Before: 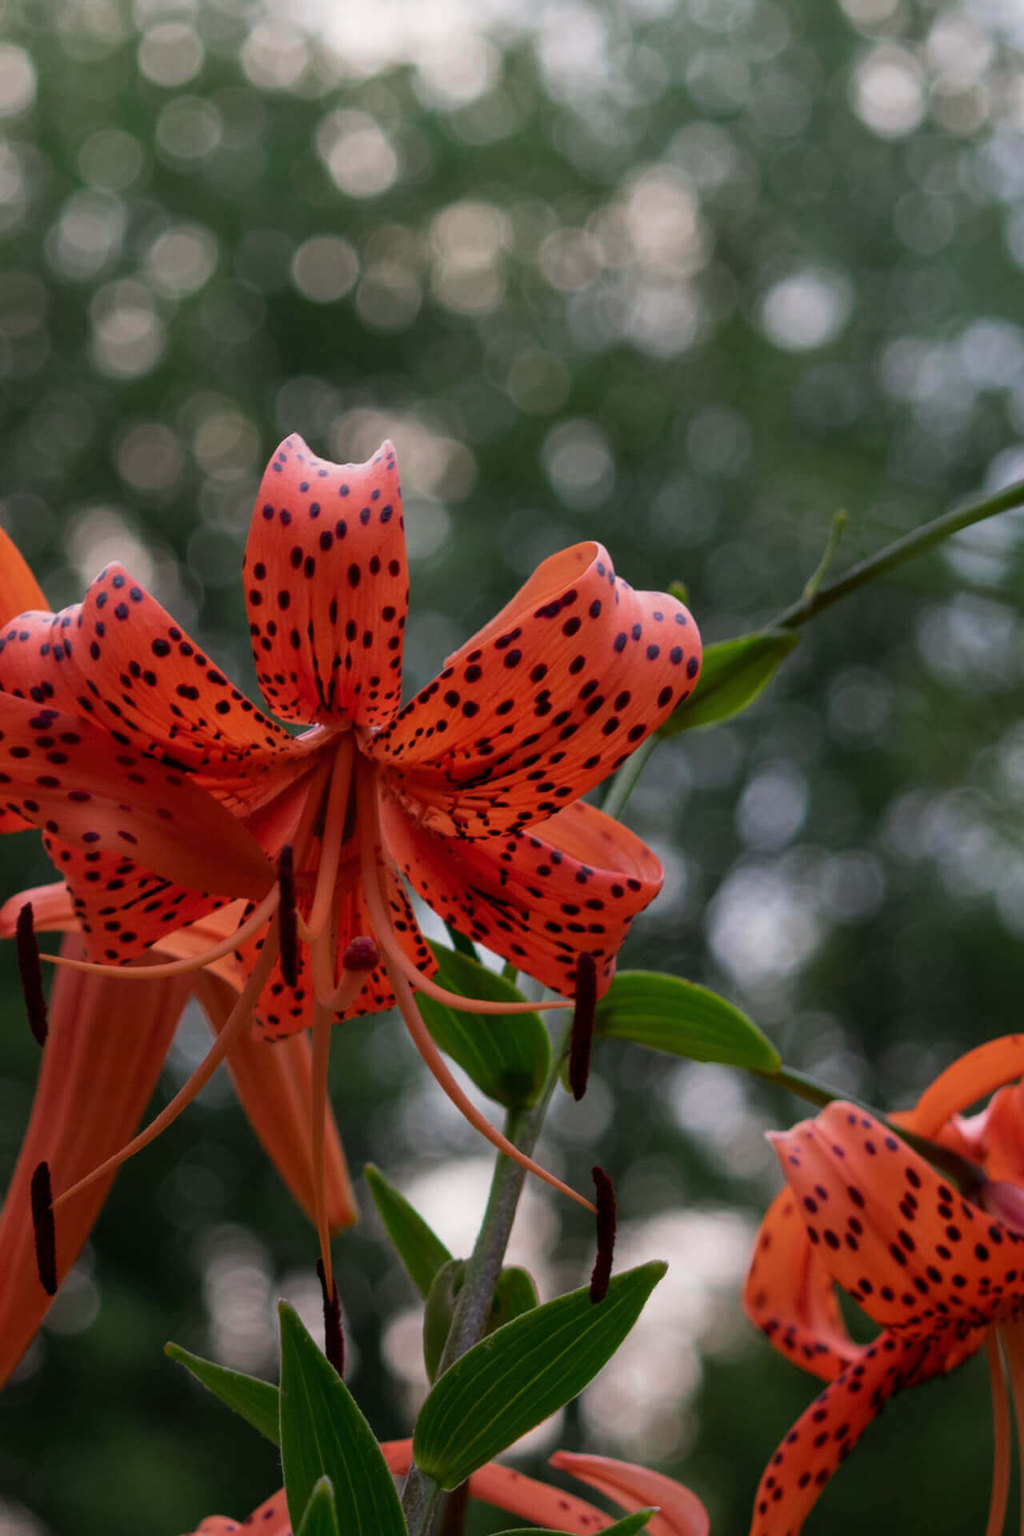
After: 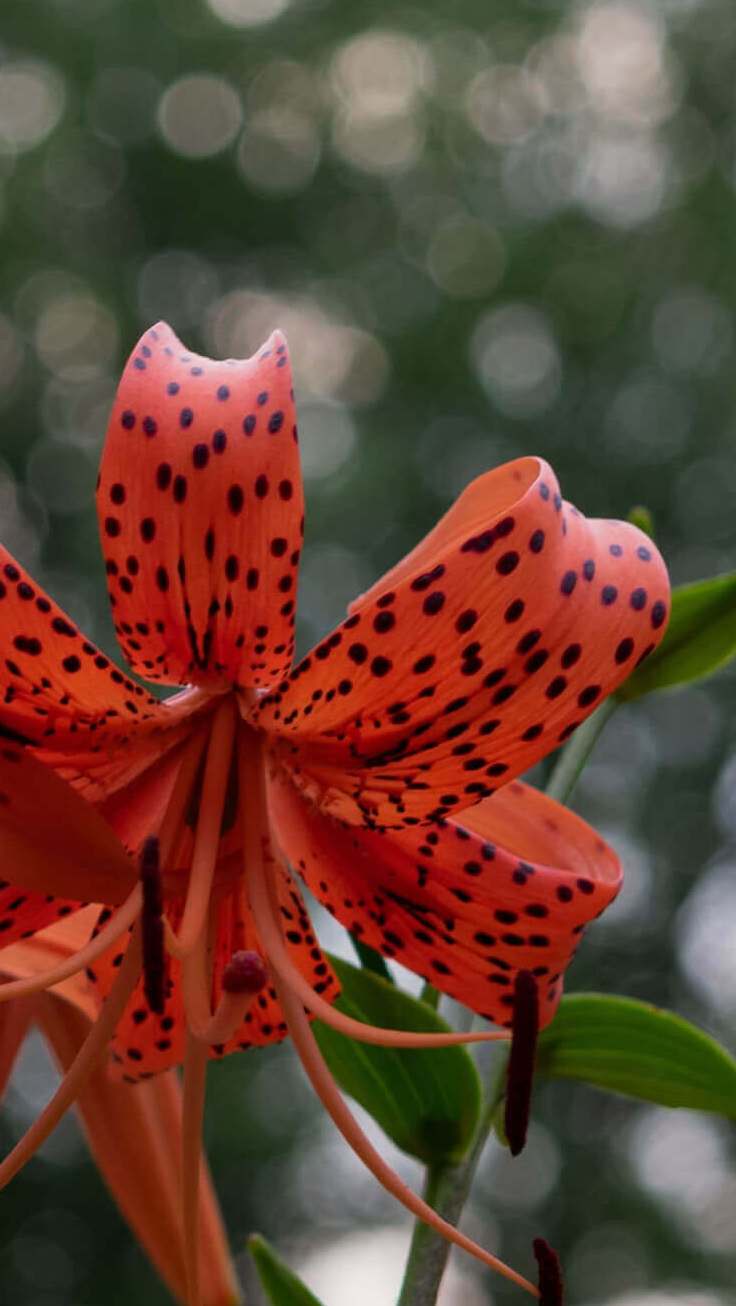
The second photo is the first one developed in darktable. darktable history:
crop: left 16.183%, top 11.463%, right 26.267%, bottom 20.51%
